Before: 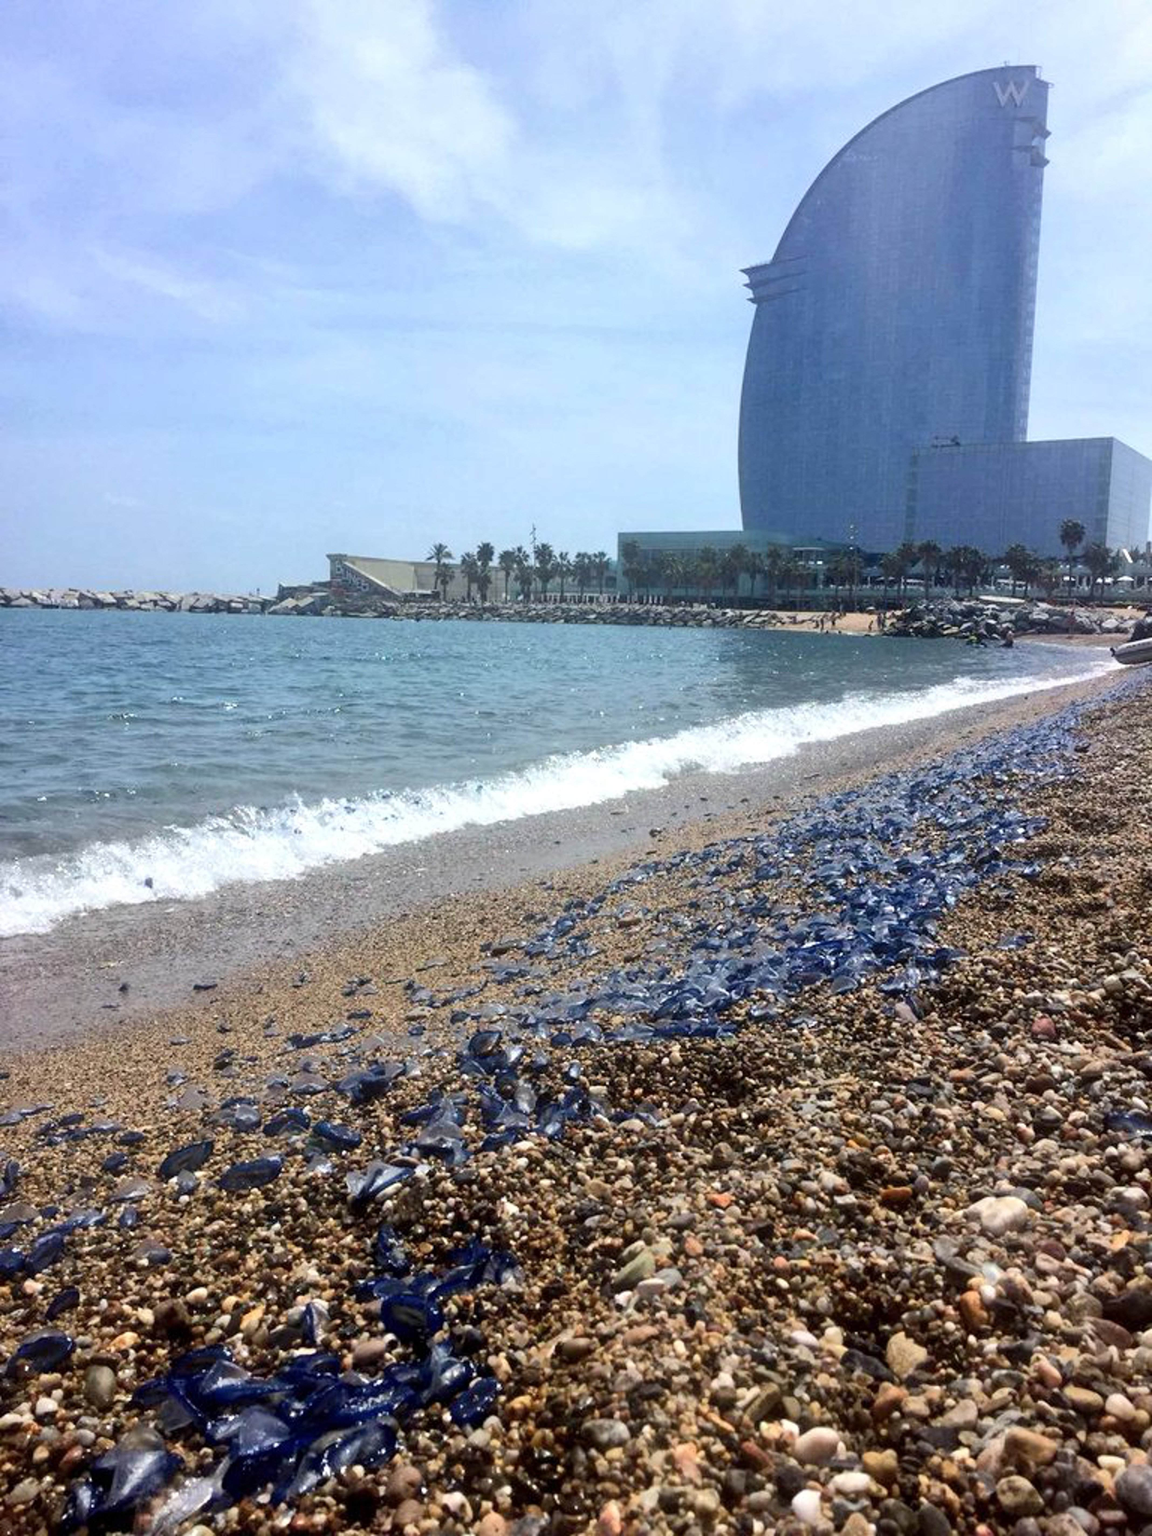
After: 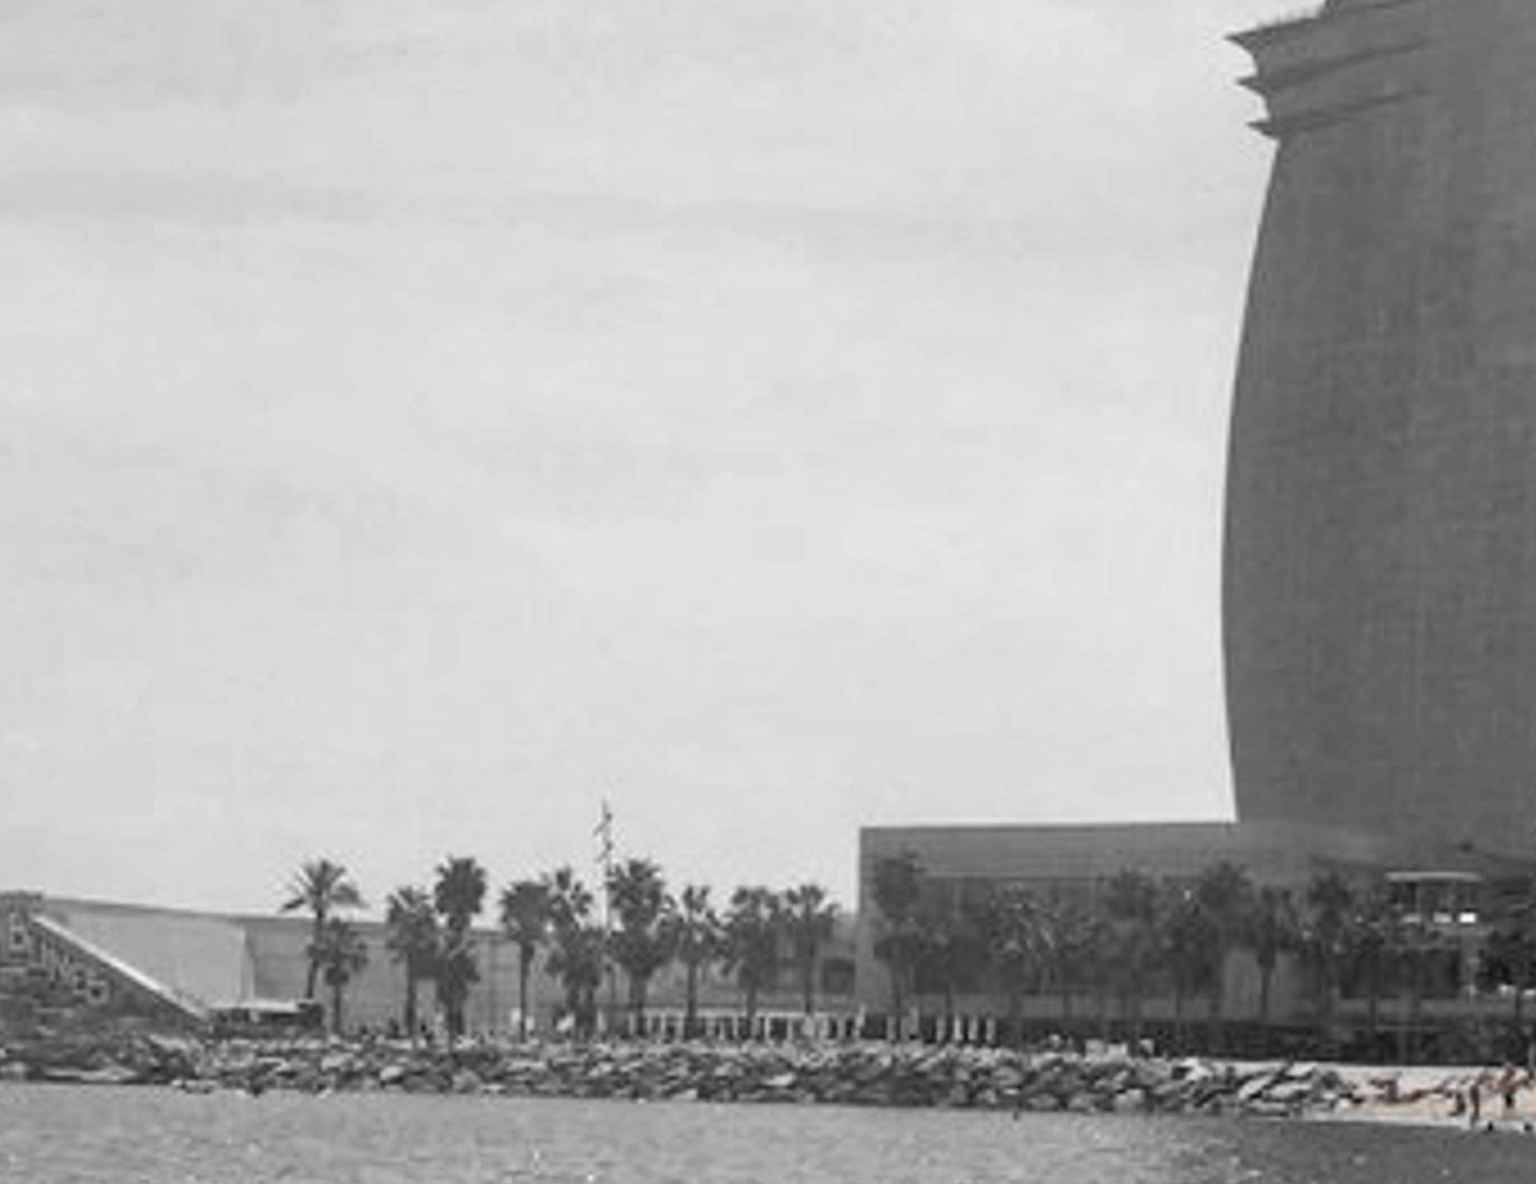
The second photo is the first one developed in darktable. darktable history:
crop: left 28.895%, top 16.807%, right 26.847%, bottom 57.592%
exposure: compensate highlight preservation false
color zones: curves: ch0 [(0, 0.65) (0.096, 0.644) (0.221, 0.539) (0.429, 0.5) (0.571, 0.5) (0.714, 0.5) (0.857, 0.5) (1, 0.65)]; ch1 [(0, 0.5) (0.143, 0.5) (0.257, -0.002) (0.429, 0.04) (0.571, -0.001) (0.714, -0.015) (0.857, 0.024) (1, 0.5)]
